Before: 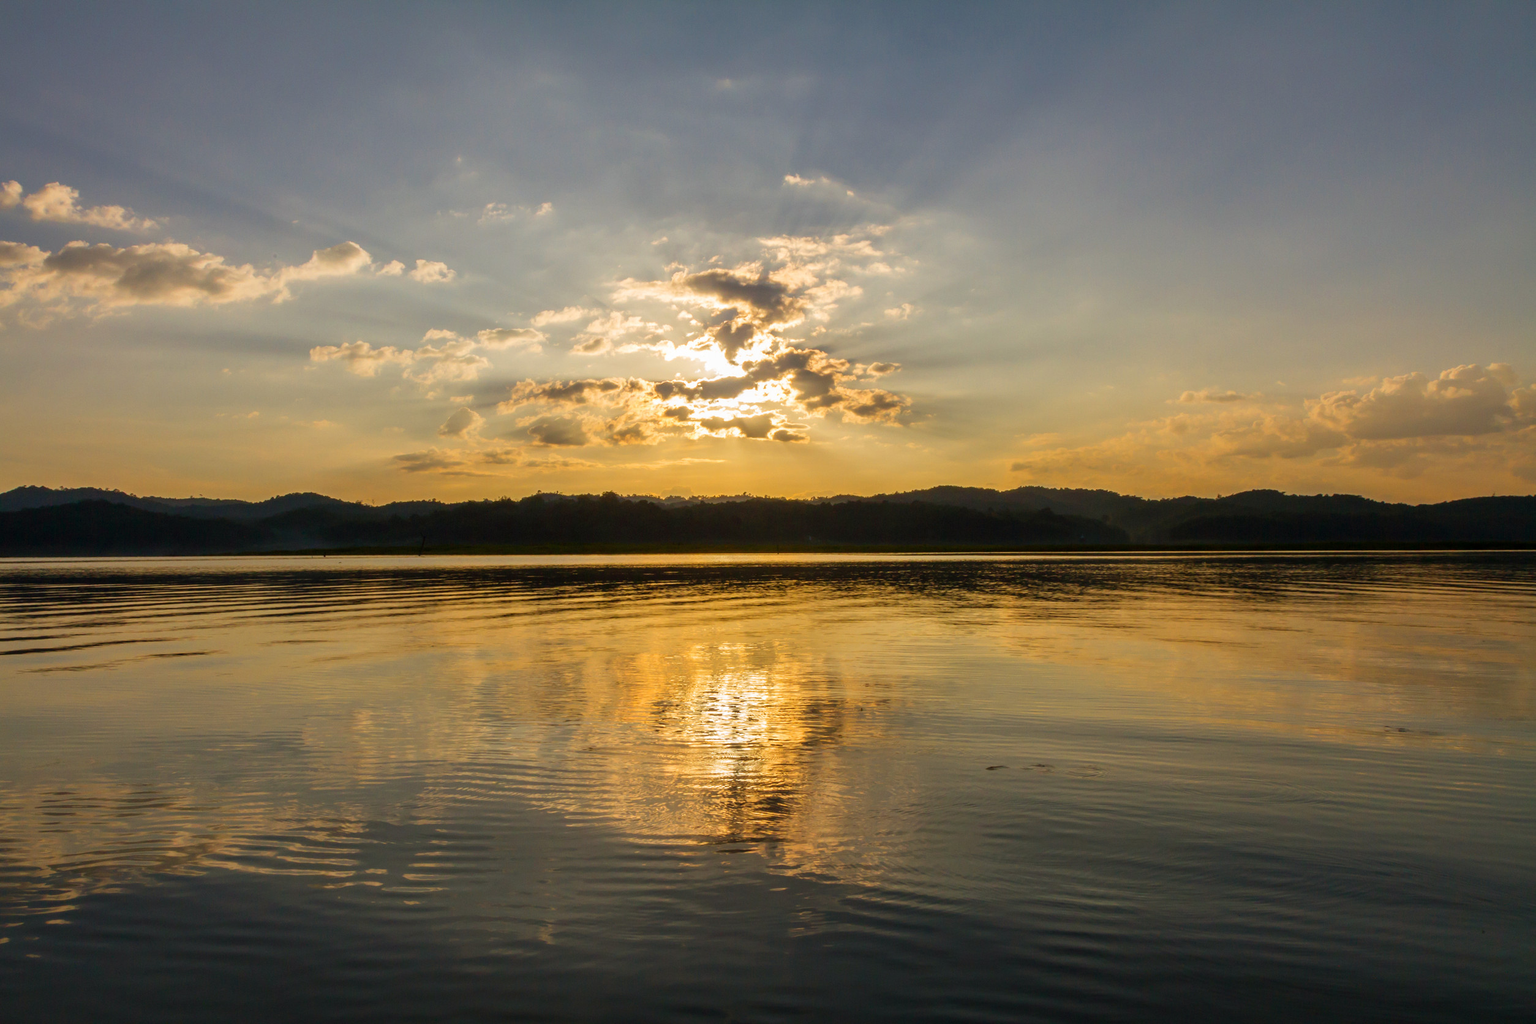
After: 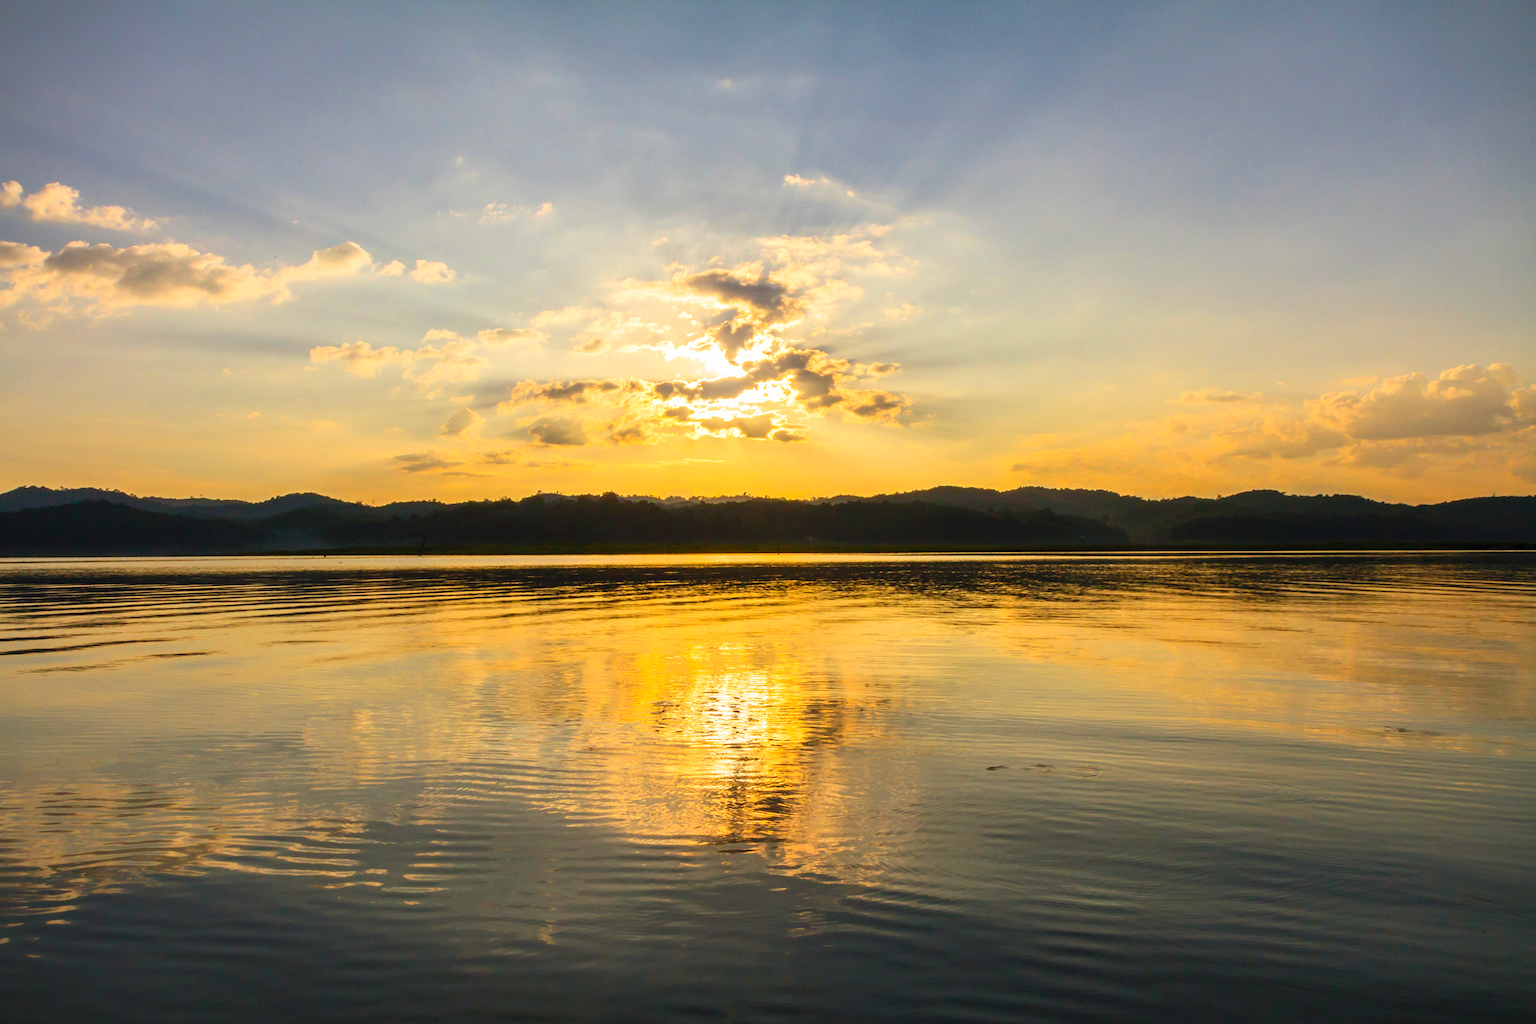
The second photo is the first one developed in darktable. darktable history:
vignetting: fall-off start 99.46%, unbound false
contrast brightness saturation: contrast 0.244, brightness 0.251, saturation 0.376
